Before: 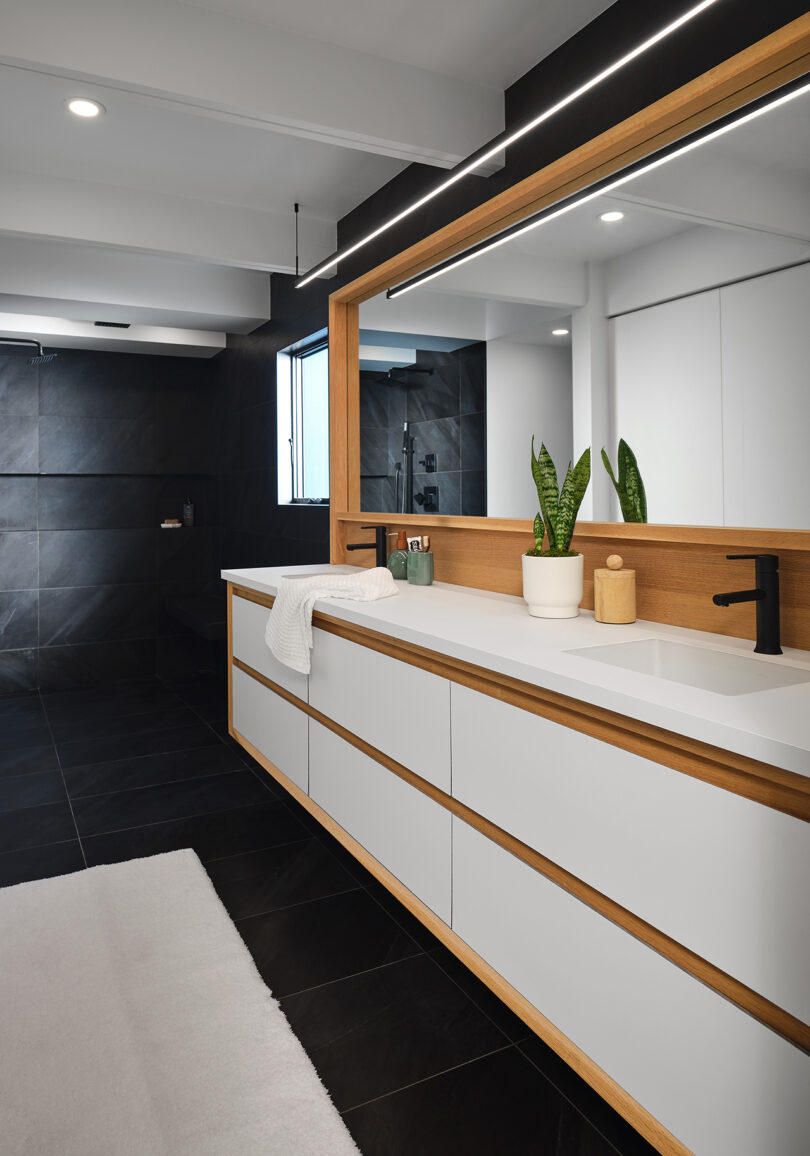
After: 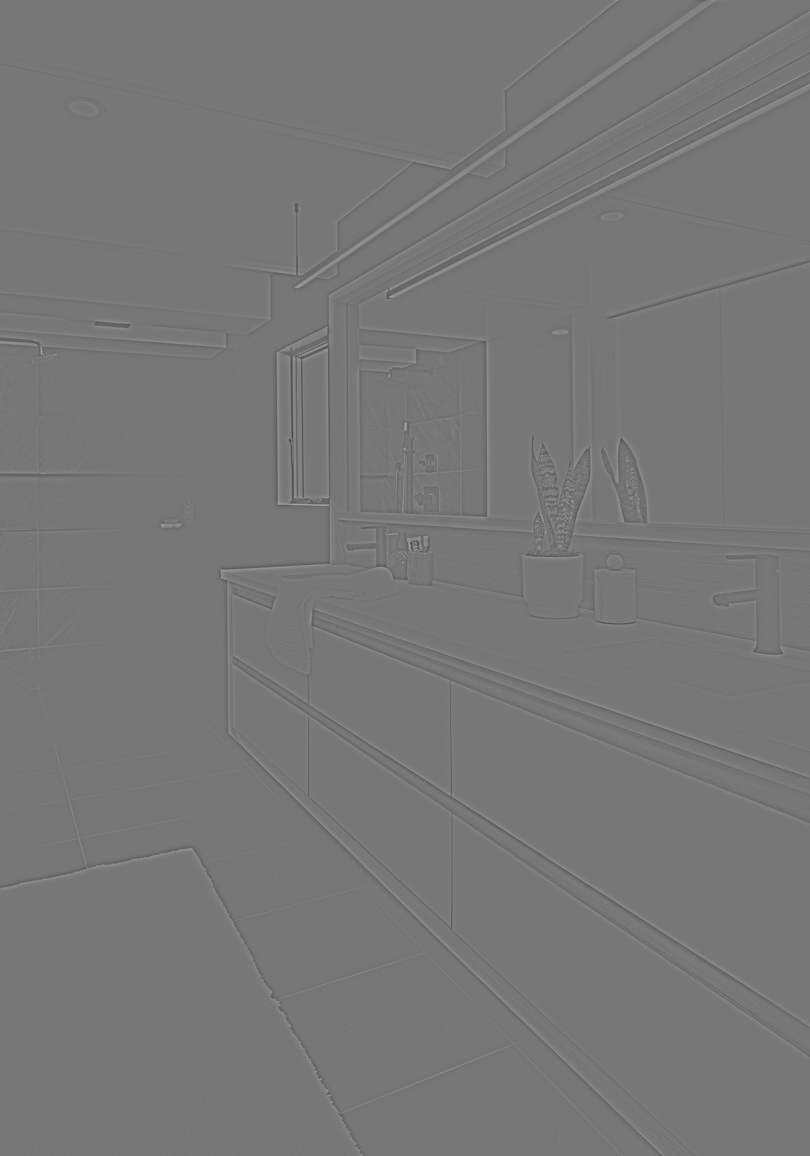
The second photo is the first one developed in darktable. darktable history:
color balance: contrast 6.48%, output saturation 113.3%
highpass: sharpness 5.84%, contrast boost 8.44%
